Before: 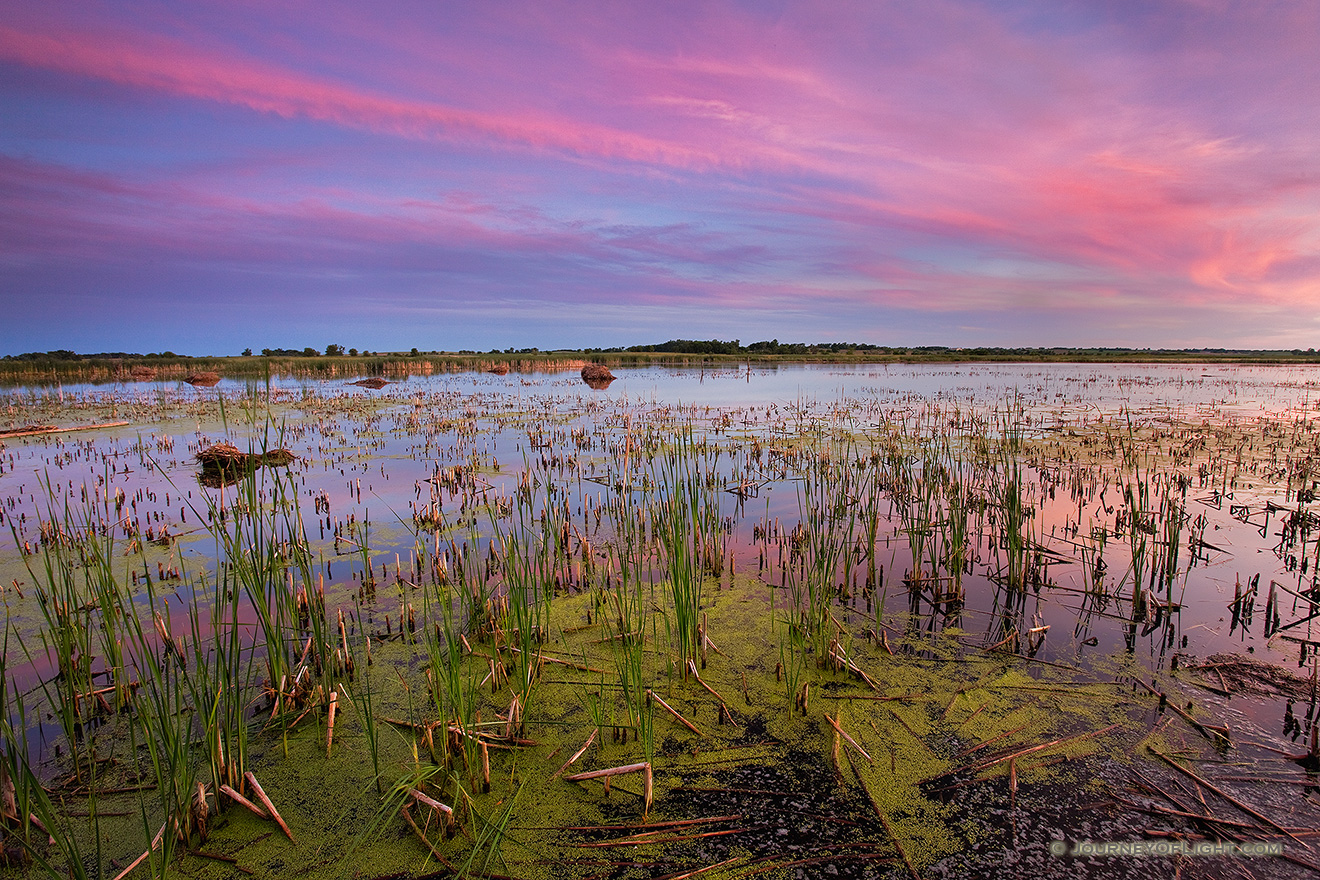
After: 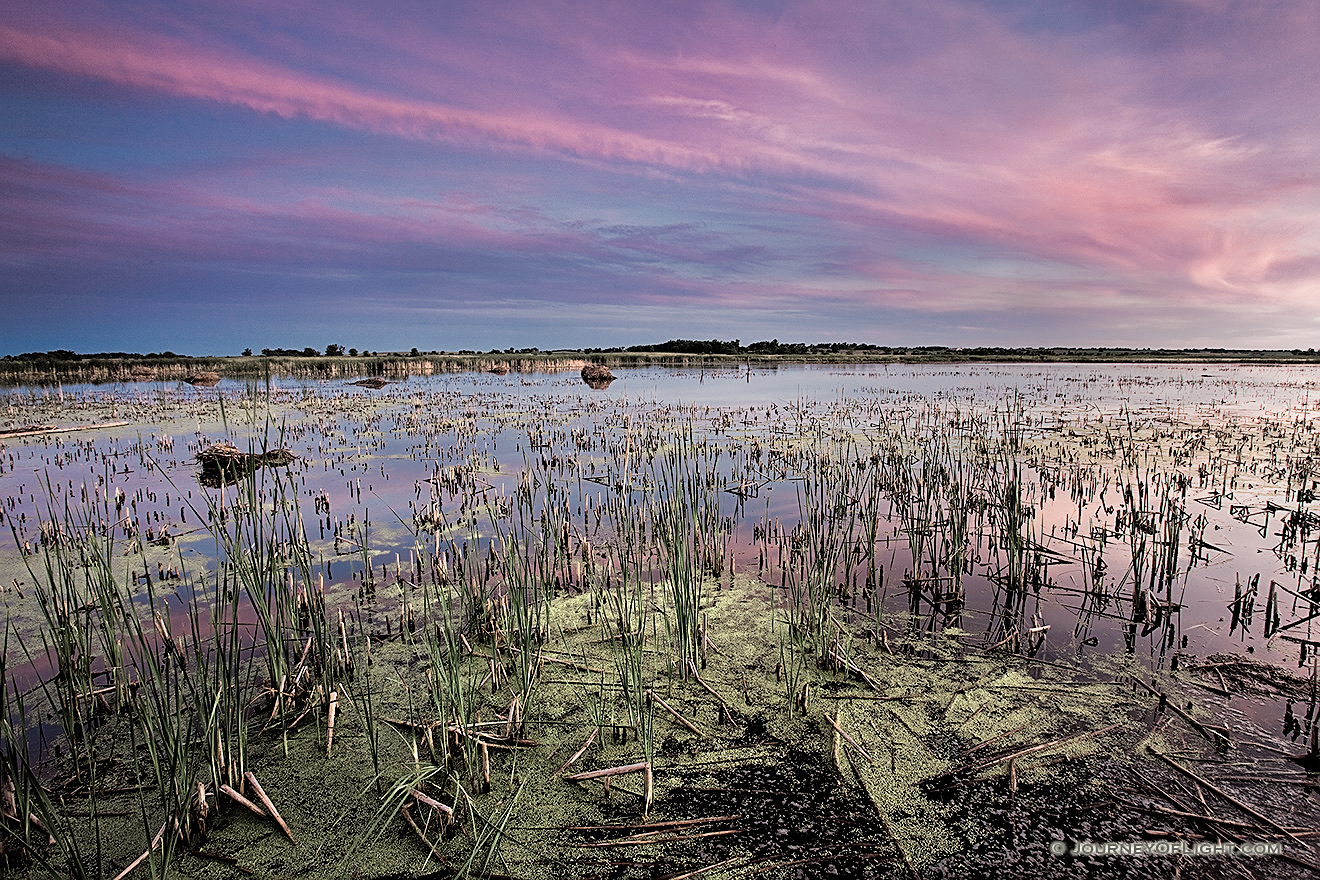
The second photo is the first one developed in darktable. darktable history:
filmic rgb: black relative exposure -5.15 EV, white relative exposure 3.51 EV, hardness 3.18, contrast 1.198, highlights saturation mix -48.81%
exposure: exposure 0.211 EV, compensate highlight preservation false
color calibration: illuminant same as pipeline (D50), adaptation XYZ, x 0.346, y 0.359, temperature 5002.87 K
sharpen: on, module defaults
color zones: curves: ch0 [(0.25, 0.667) (0.758, 0.368)]; ch1 [(0.215, 0.245) (0.761, 0.373)]; ch2 [(0.247, 0.554) (0.761, 0.436)]
